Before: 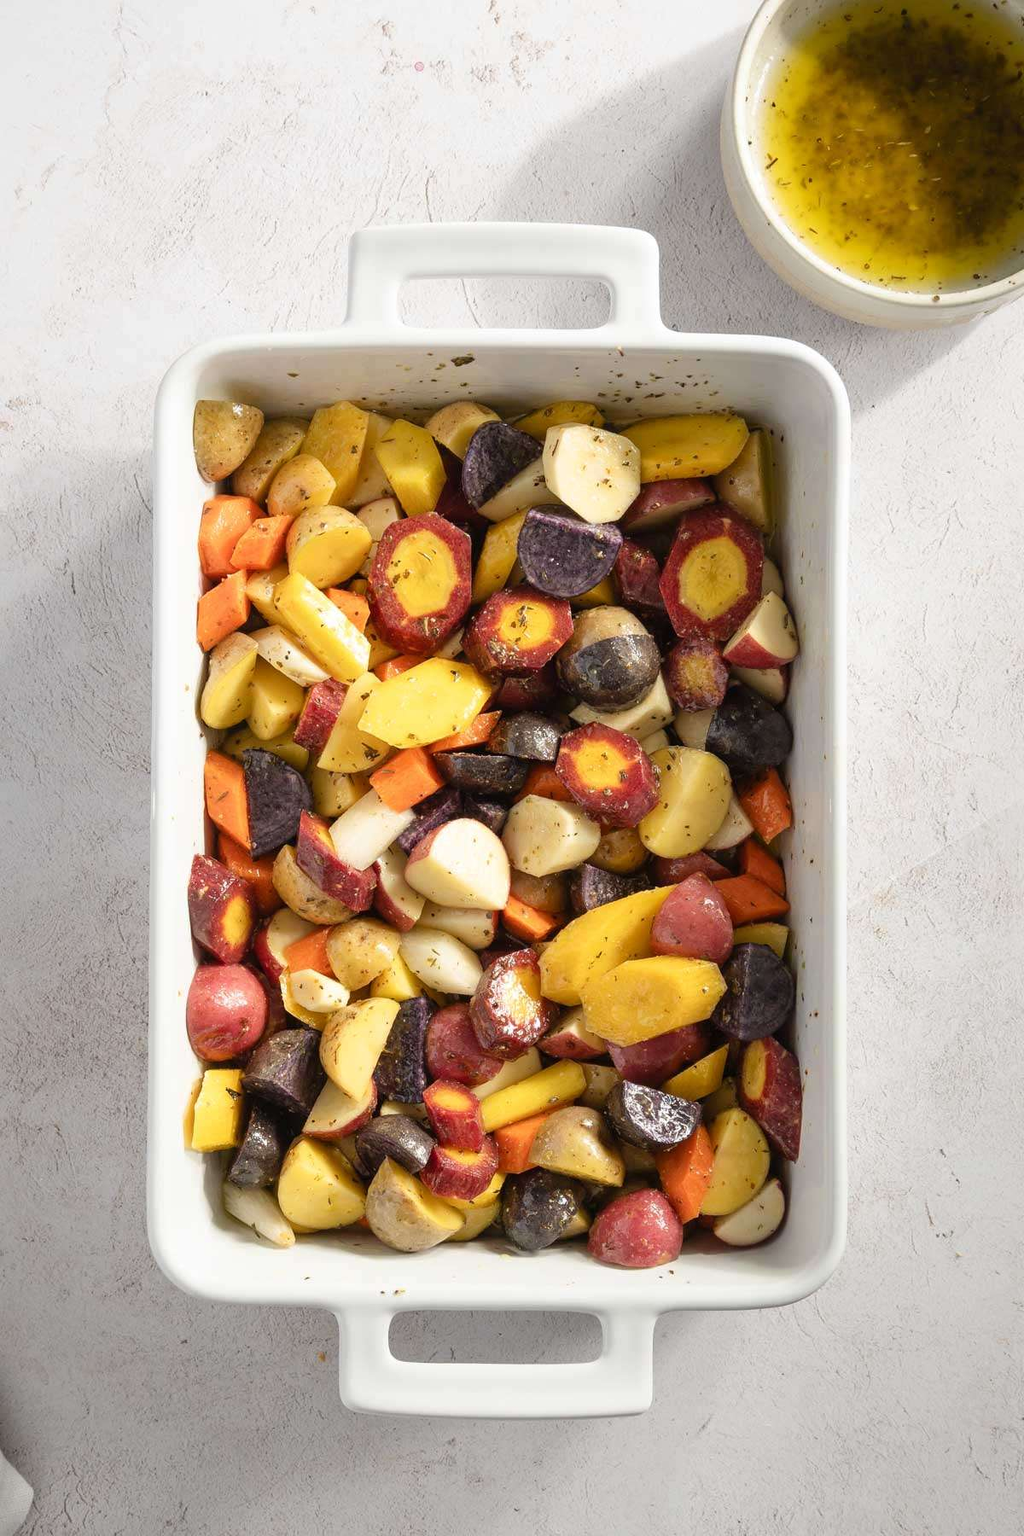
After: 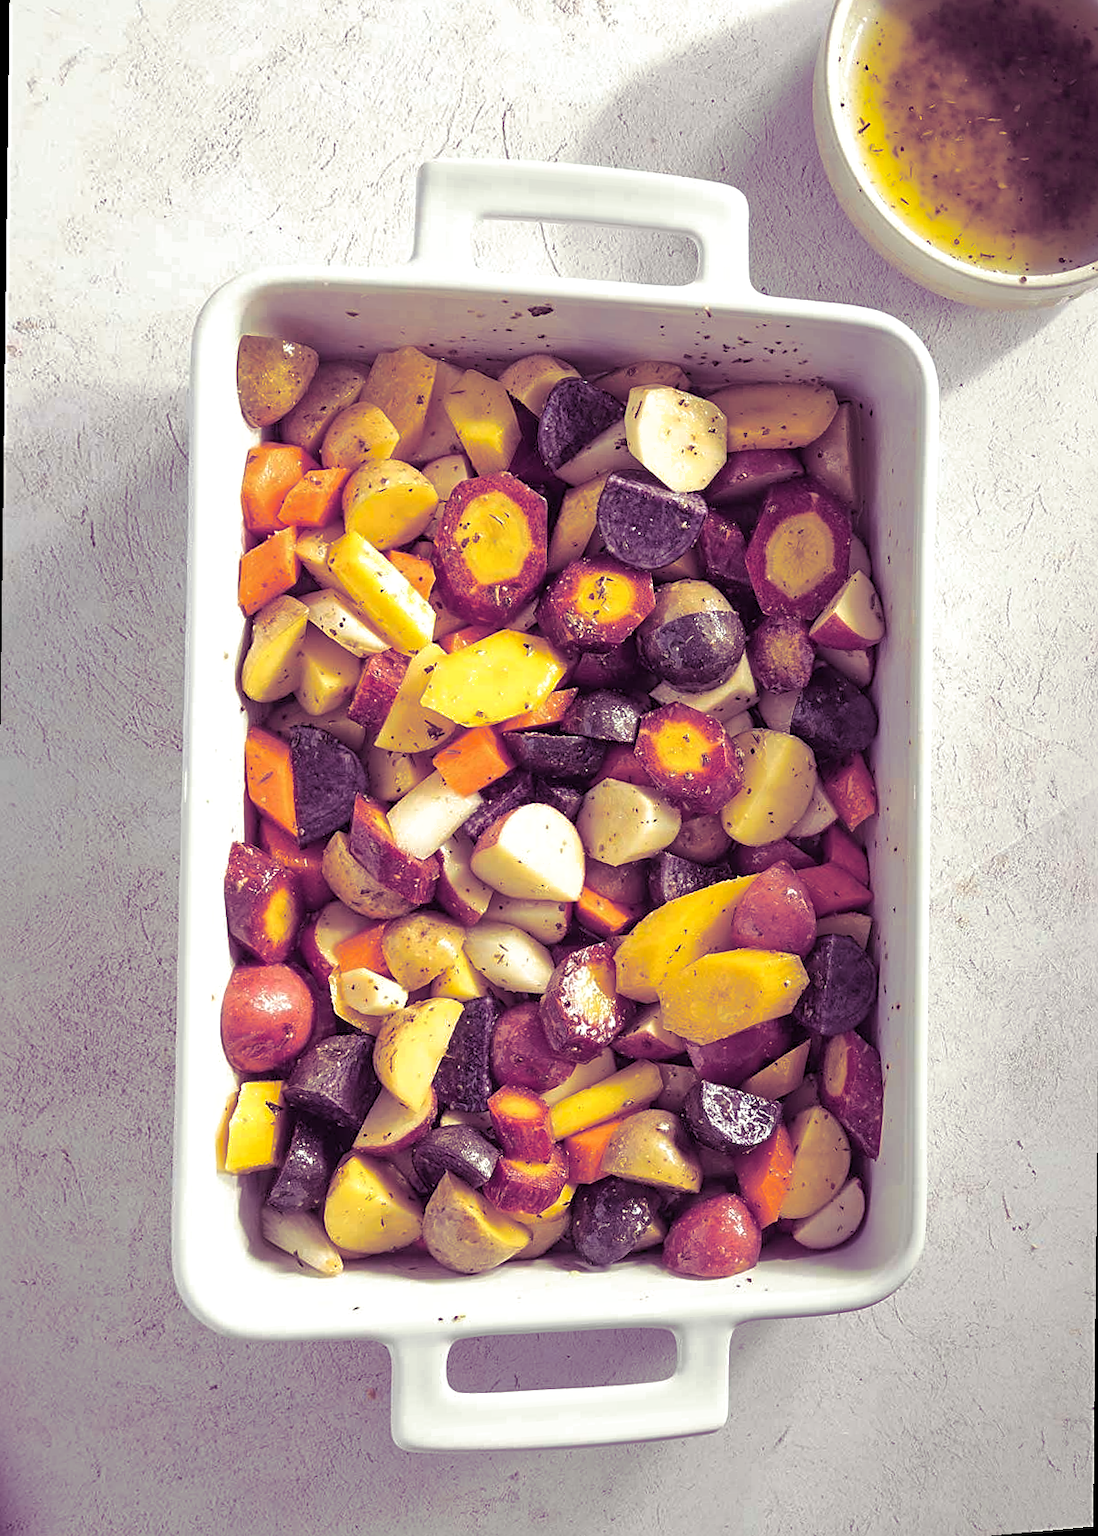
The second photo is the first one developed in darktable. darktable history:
sharpen: on, module defaults
split-toning: shadows › hue 277.2°, shadows › saturation 0.74
shadows and highlights: on, module defaults
exposure: exposure 0.178 EV, compensate exposure bias true, compensate highlight preservation false
rotate and perspective: rotation 0.679°, lens shift (horizontal) 0.136, crop left 0.009, crop right 0.991, crop top 0.078, crop bottom 0.95
